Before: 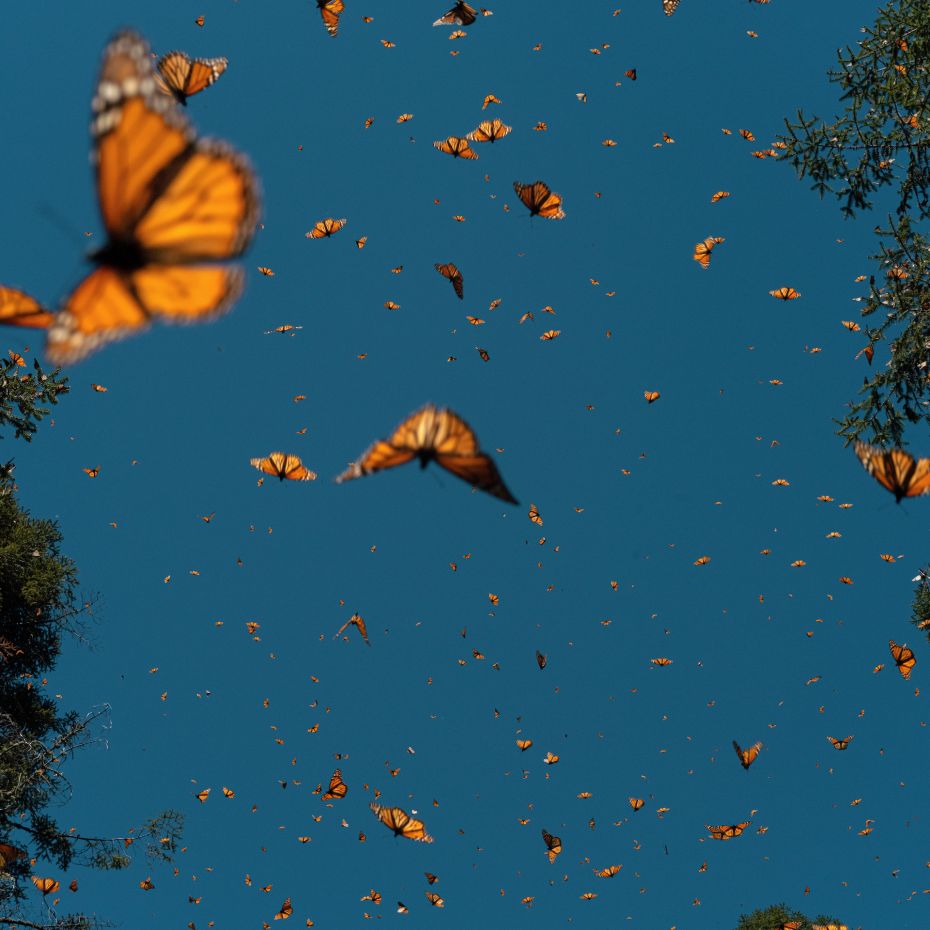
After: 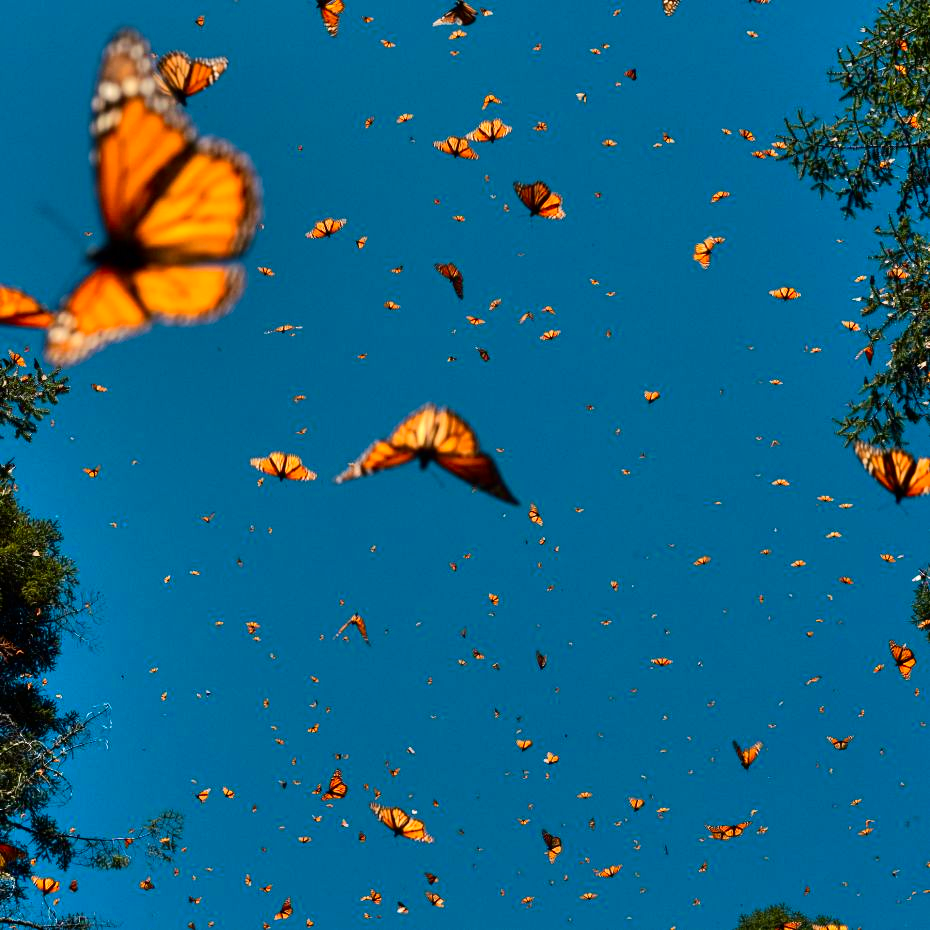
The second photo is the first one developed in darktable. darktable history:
shadows and highlights: radius 110.86, shadows 51.09, white point adjustment 9.16, highlights -4.17, highlights color adjustment 32.2%, soften with gaussian
contrast brightness saturation: contrast 0.12, brightness -0.12, saturation 0.2
